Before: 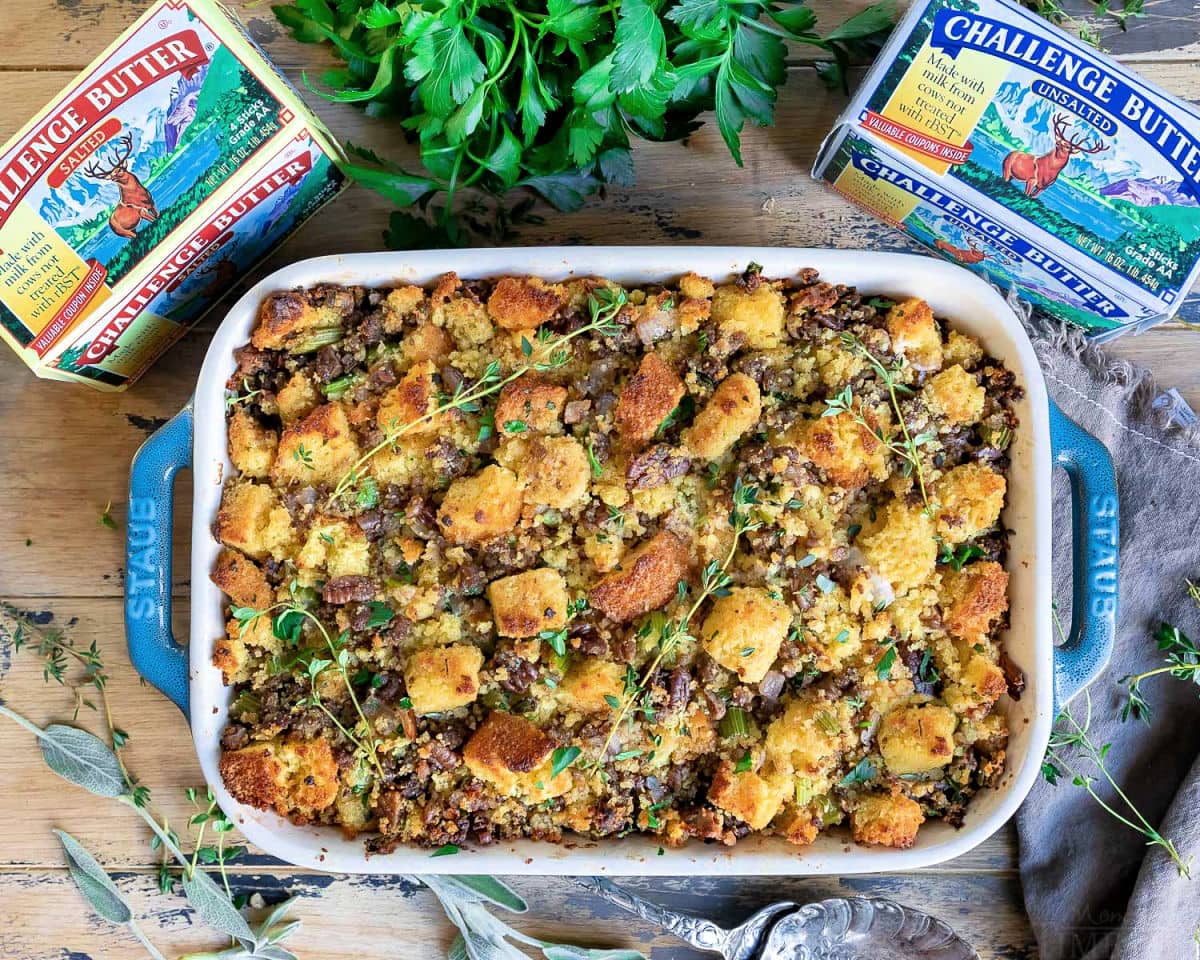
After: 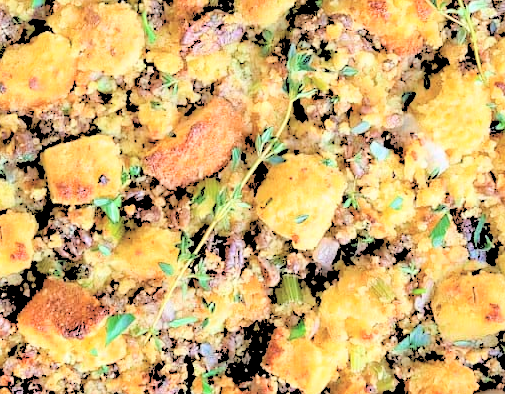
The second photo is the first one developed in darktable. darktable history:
global tonemap: drago (0.7, 100)
crop: left 37.221%, top 45.169%, right 20.63%, bottom 13.777%
rgb levels: levels [[0.027, 0.429, 0.996], [0, 0.5, 1], [0, 0.5, 1]]
